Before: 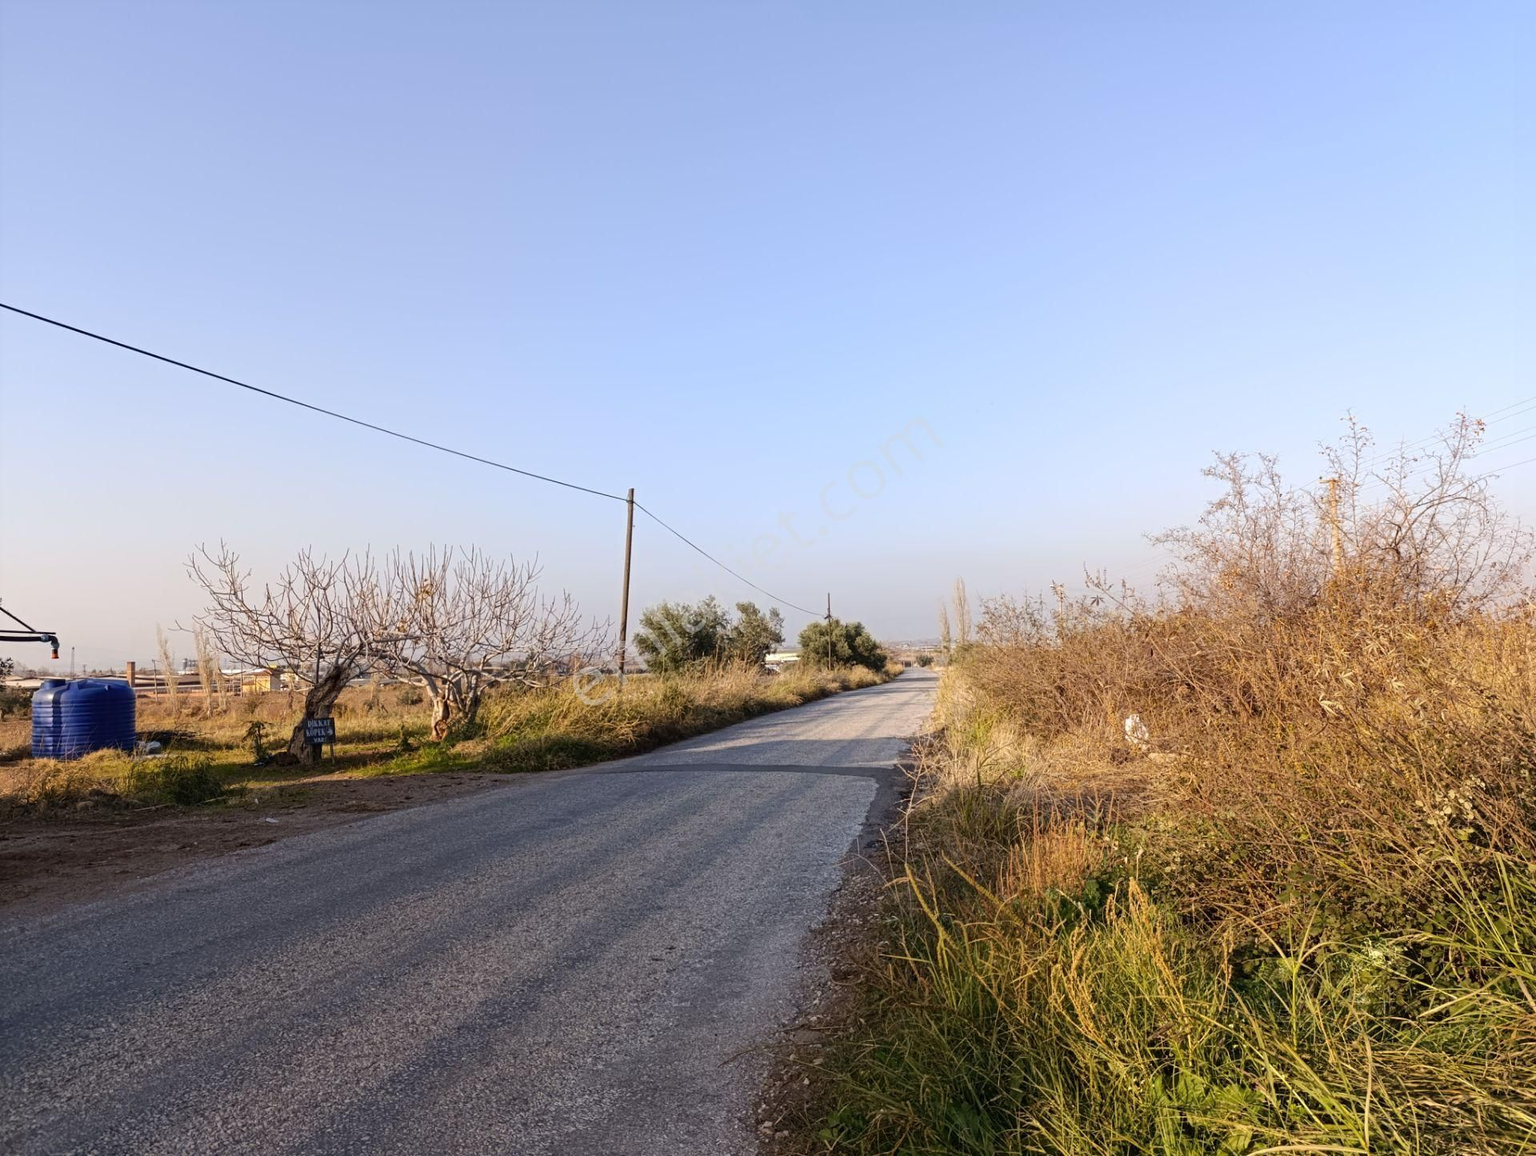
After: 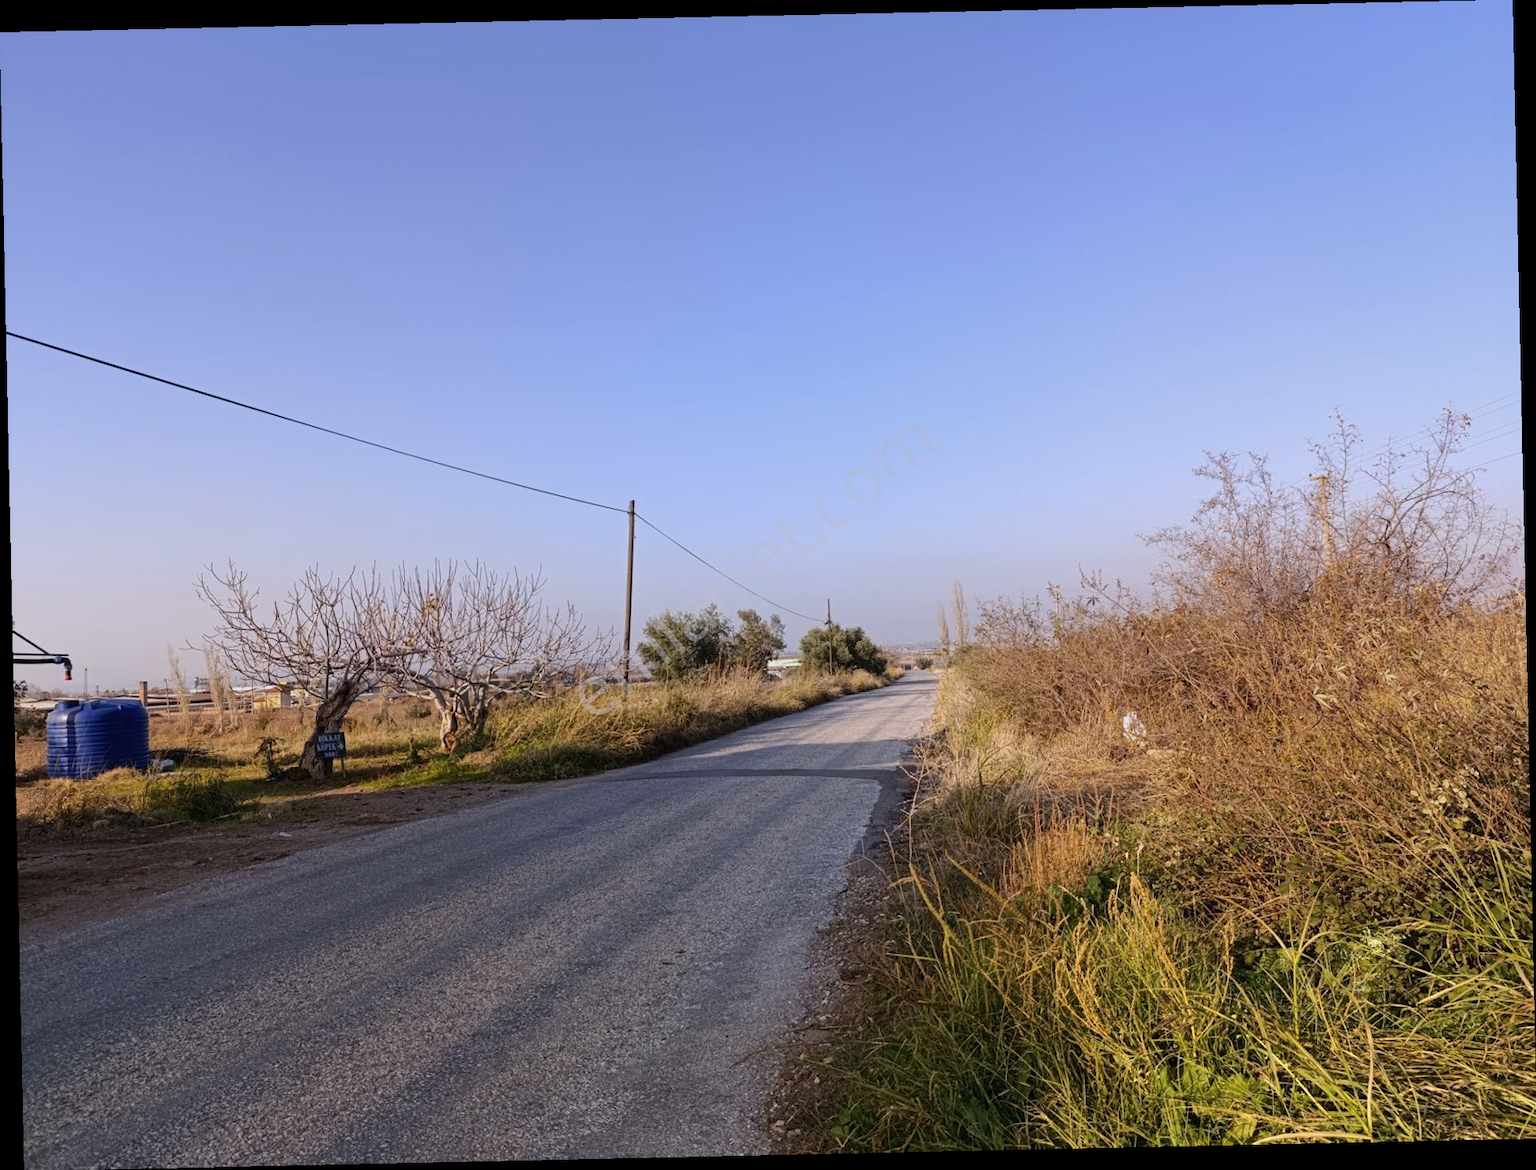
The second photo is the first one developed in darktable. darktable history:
graduated density: hue 238.83°, saturation 50%
rotate and perspective: rotation -1.24°, automatic cropping off
